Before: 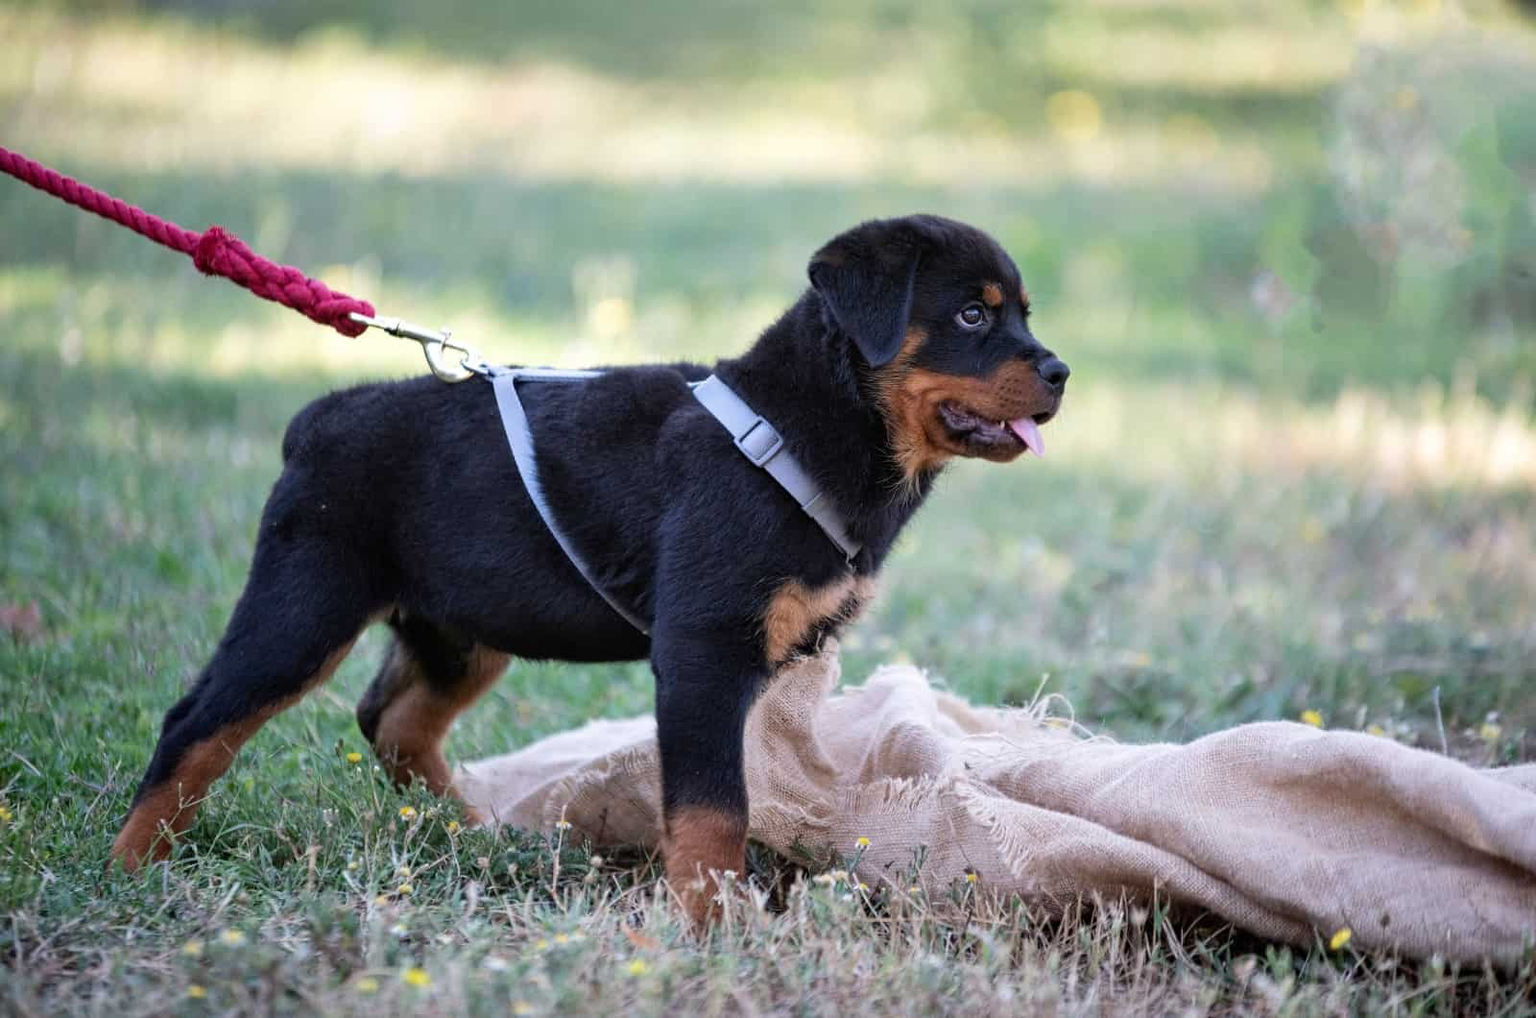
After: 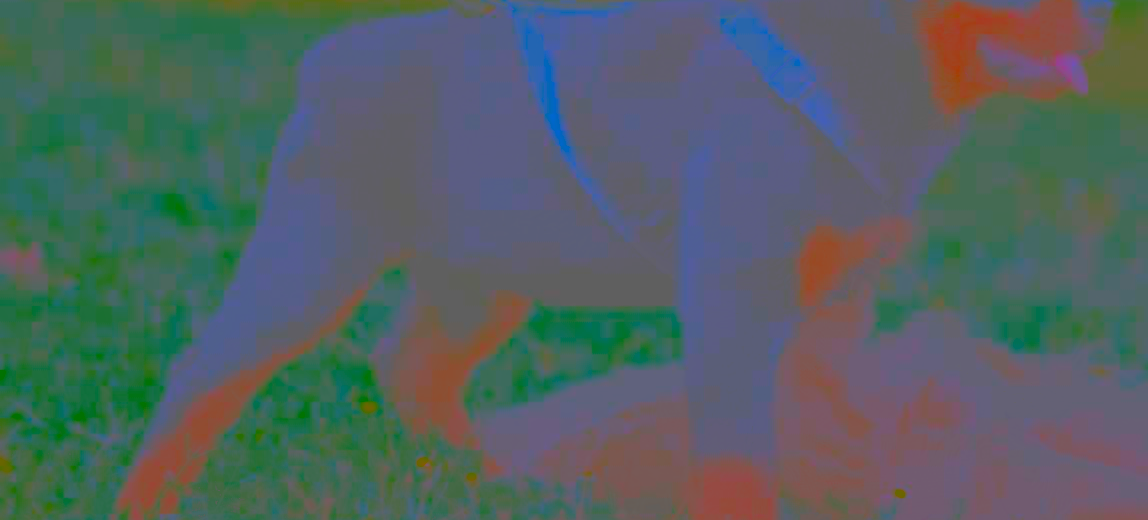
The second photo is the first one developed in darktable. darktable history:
crop: top 36.105%, right 28.188%, bottom 14.804%
contrast brightness saturation: contrast -0.979, brightness -0.172, saturation 0.741
shadows and highlights: highlights color adjustment 49.31%, soften with gaussian
